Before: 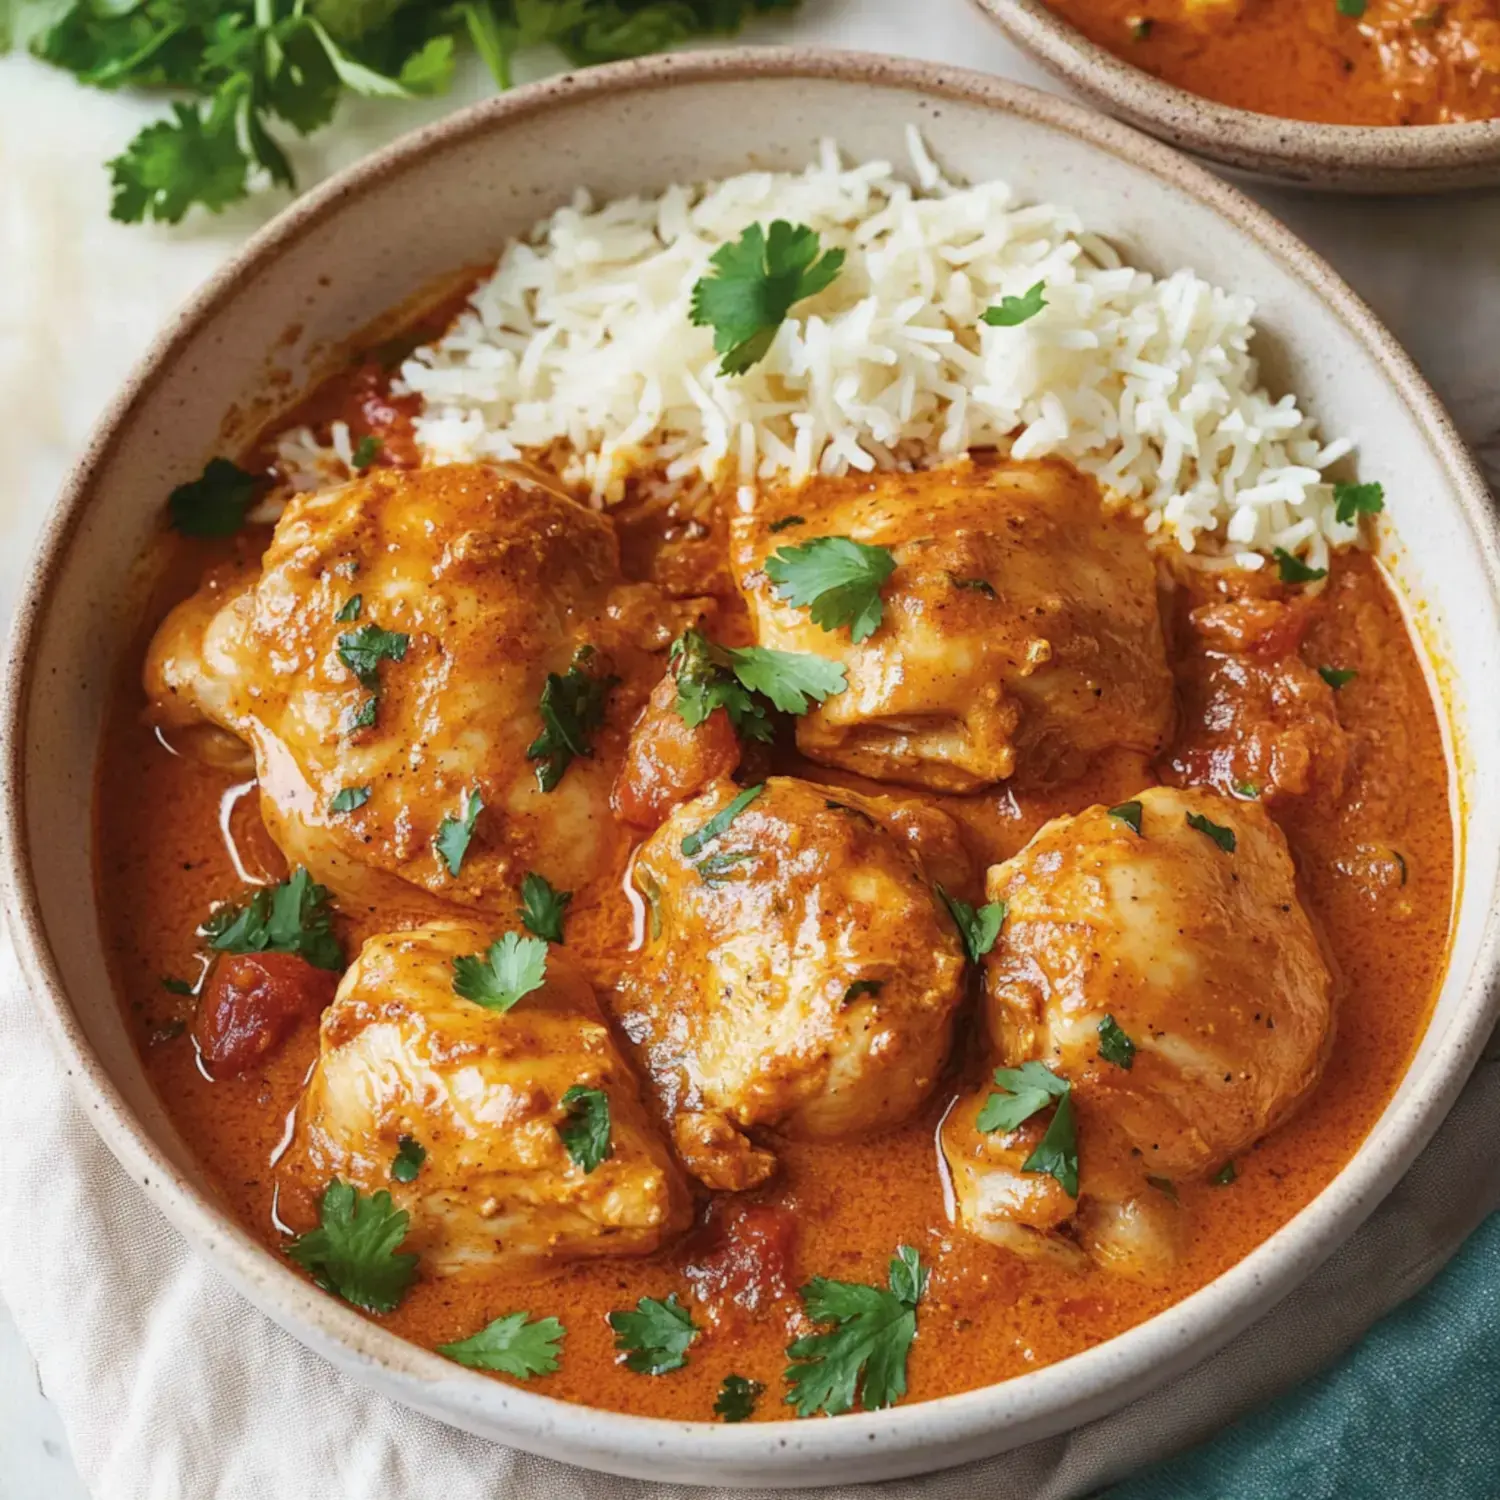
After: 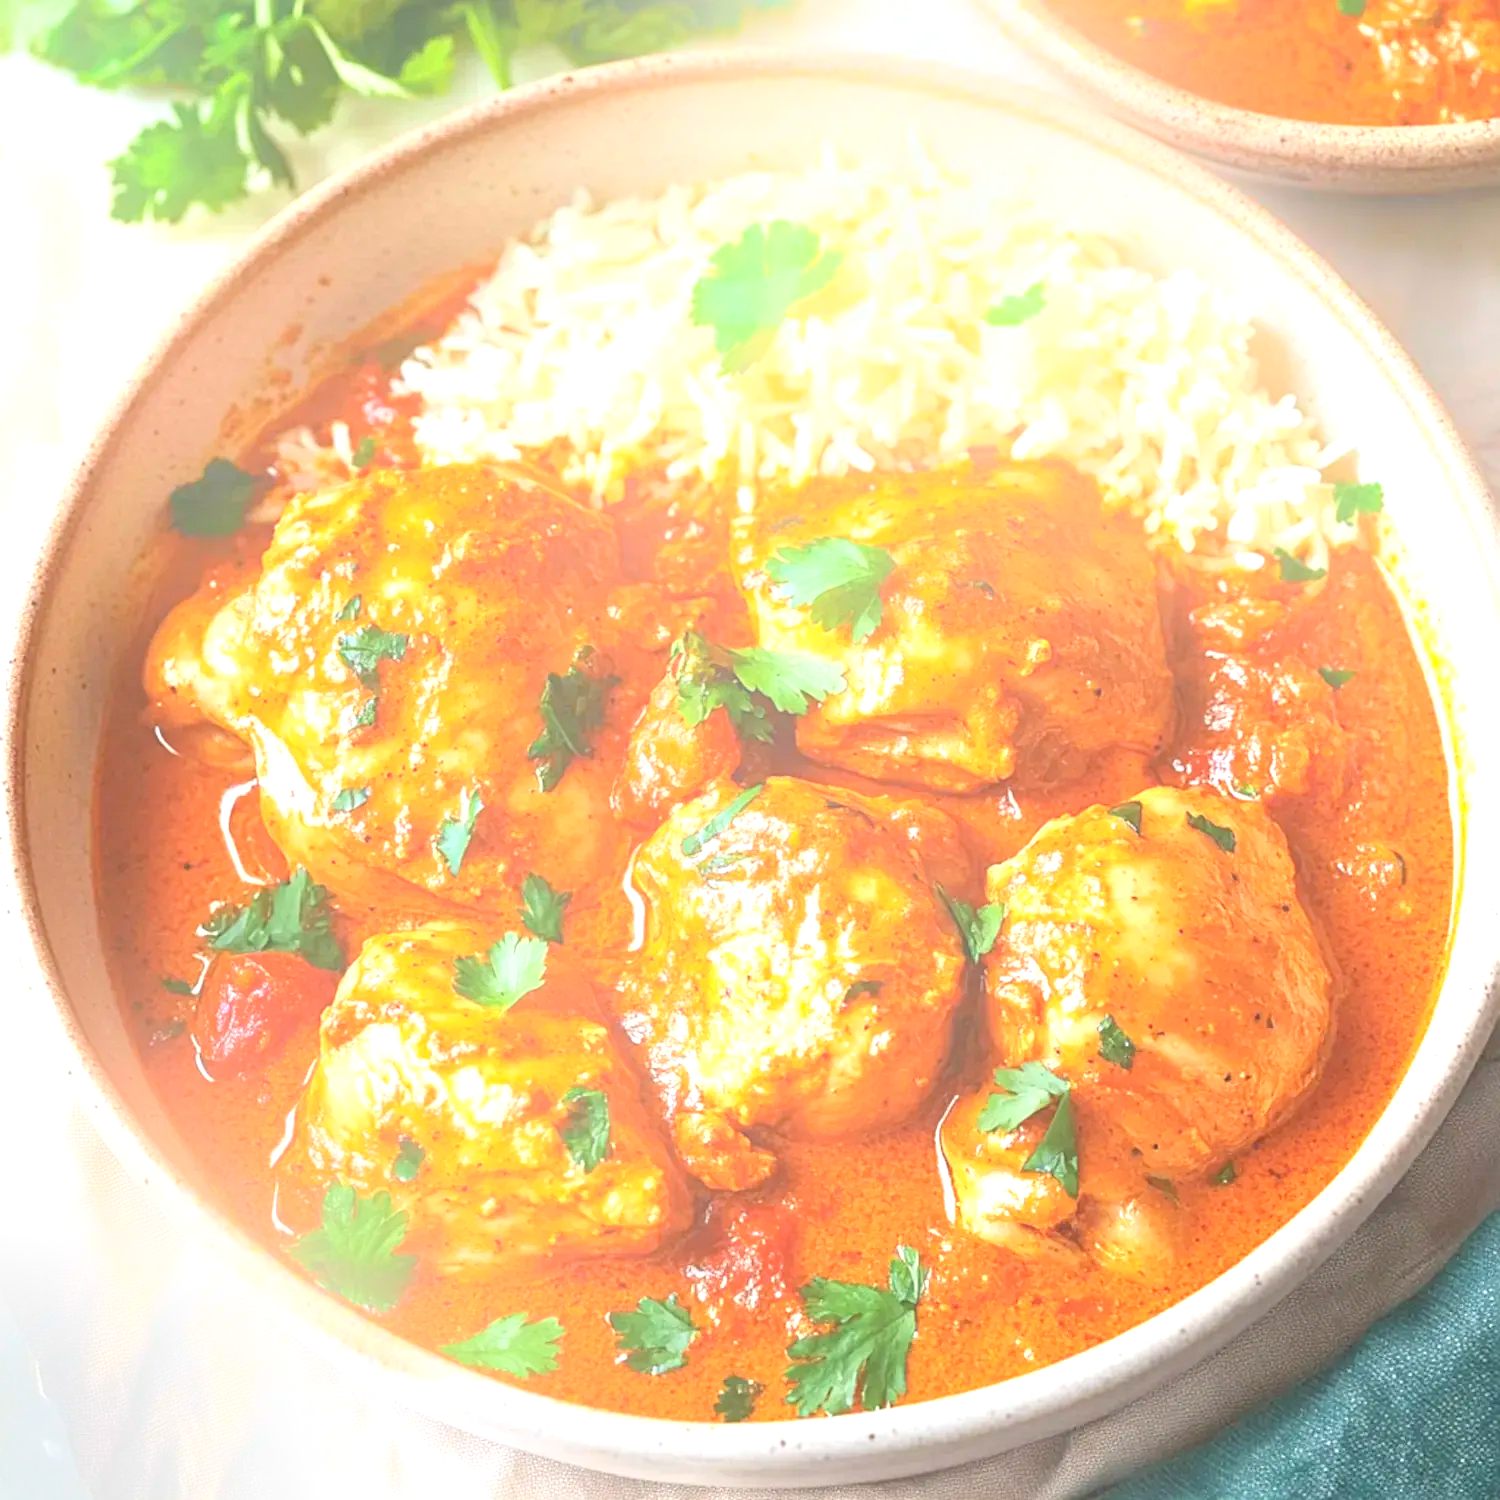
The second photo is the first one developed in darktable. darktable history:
exposure: black level correction 0.001, exposure 1.116 EV, compensate highlight preservation false
bloom: size 40%
sharpen: radius 2.167, amount 0.381, threshold 0
